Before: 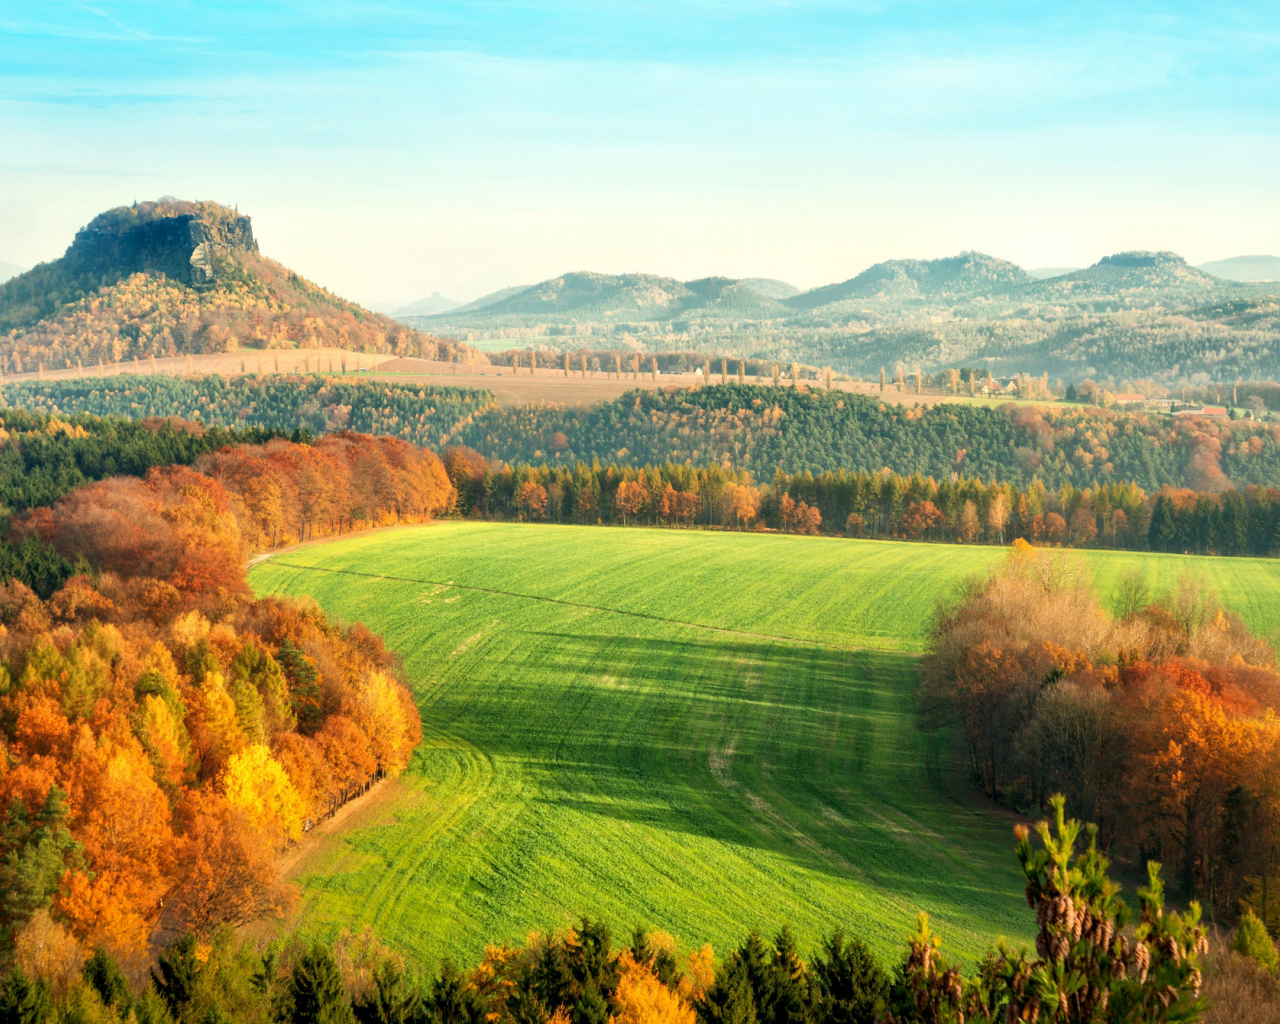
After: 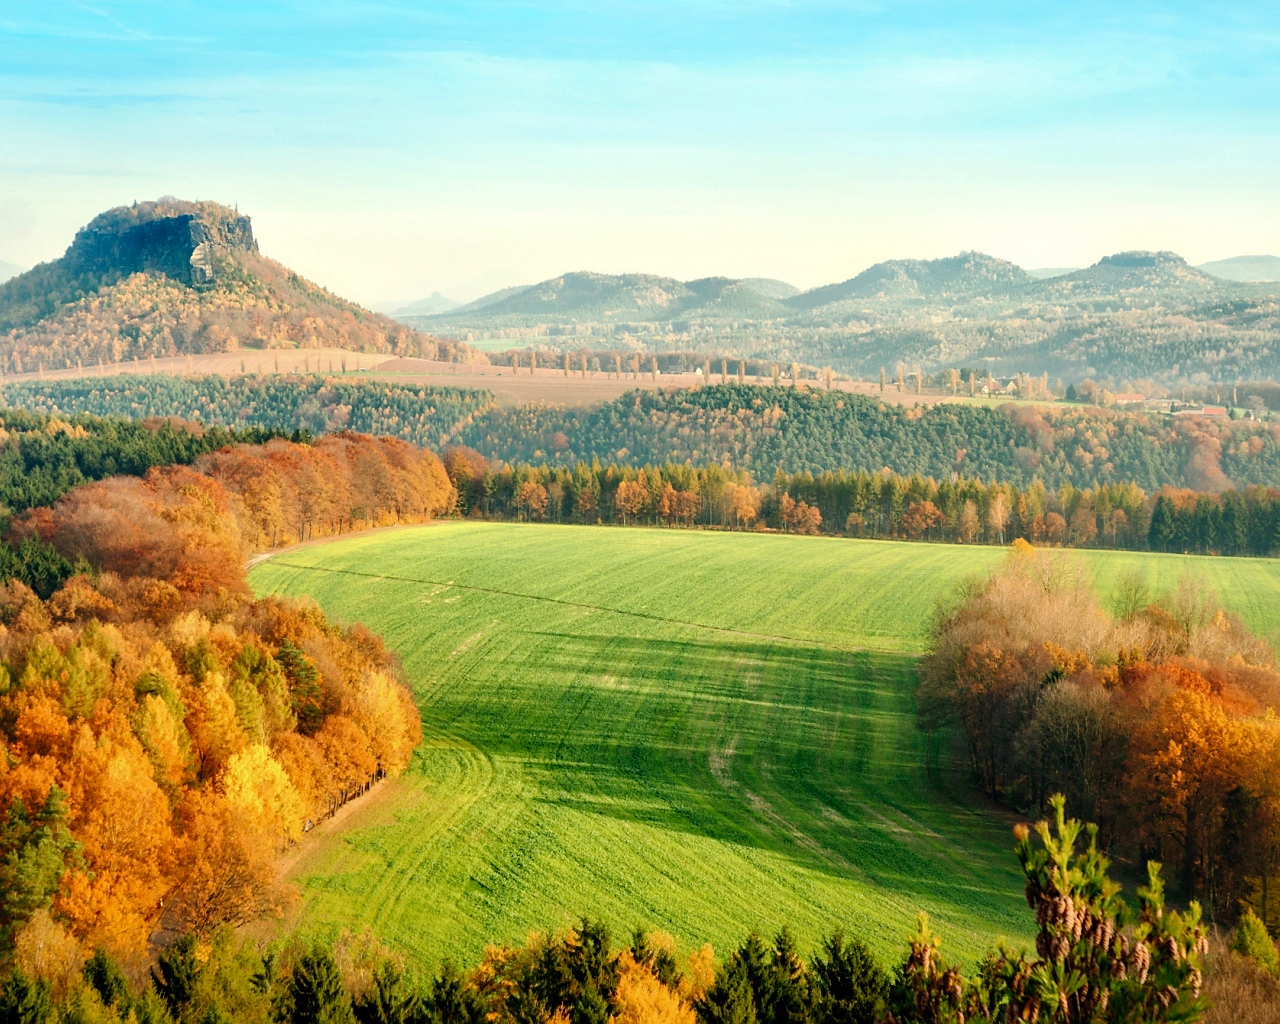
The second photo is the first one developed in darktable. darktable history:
sharpen: radius 1.606, amount 0.359, threshold 1.675
tone curve: curves: ch0 [(0, 0) (0.003, 0.006) (0.011, 0.014) (0.025, 0.024) (0.044, 0.035) (0.069, 0.046) (0.1, 0.074) (0.136, 0.115) (0.177, 0.161) (0.224, 0.226) (0.277, 0.293) (0.335, 0.364) (0.399, 0.441) (0.468, 0.52) (0.543, 0.58) (0.623, 0.657) (0.709, 0.72) (0.801, 0.794) (0.898, 0.883) (1, 1)], preserve colors none
